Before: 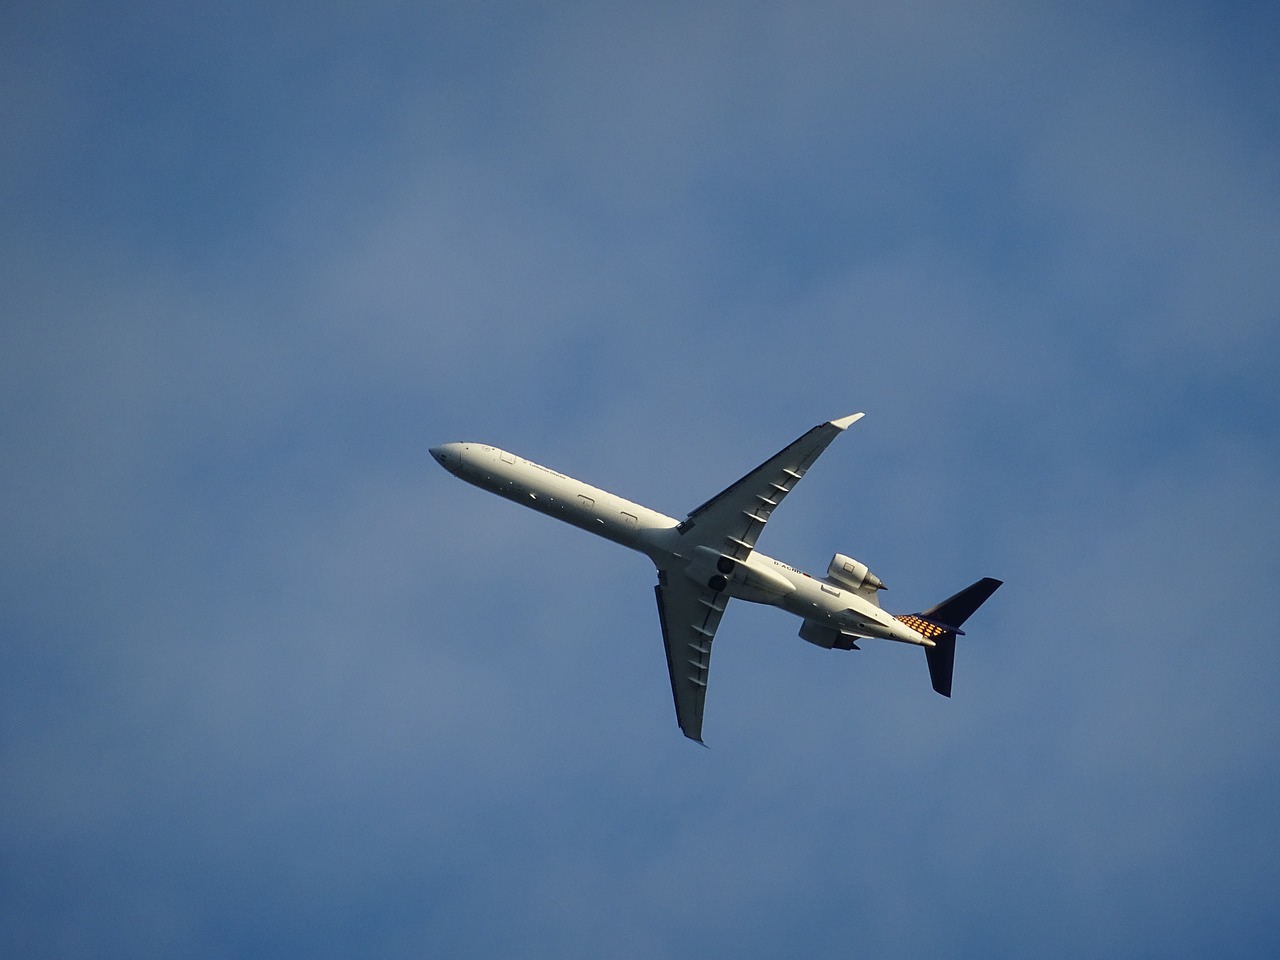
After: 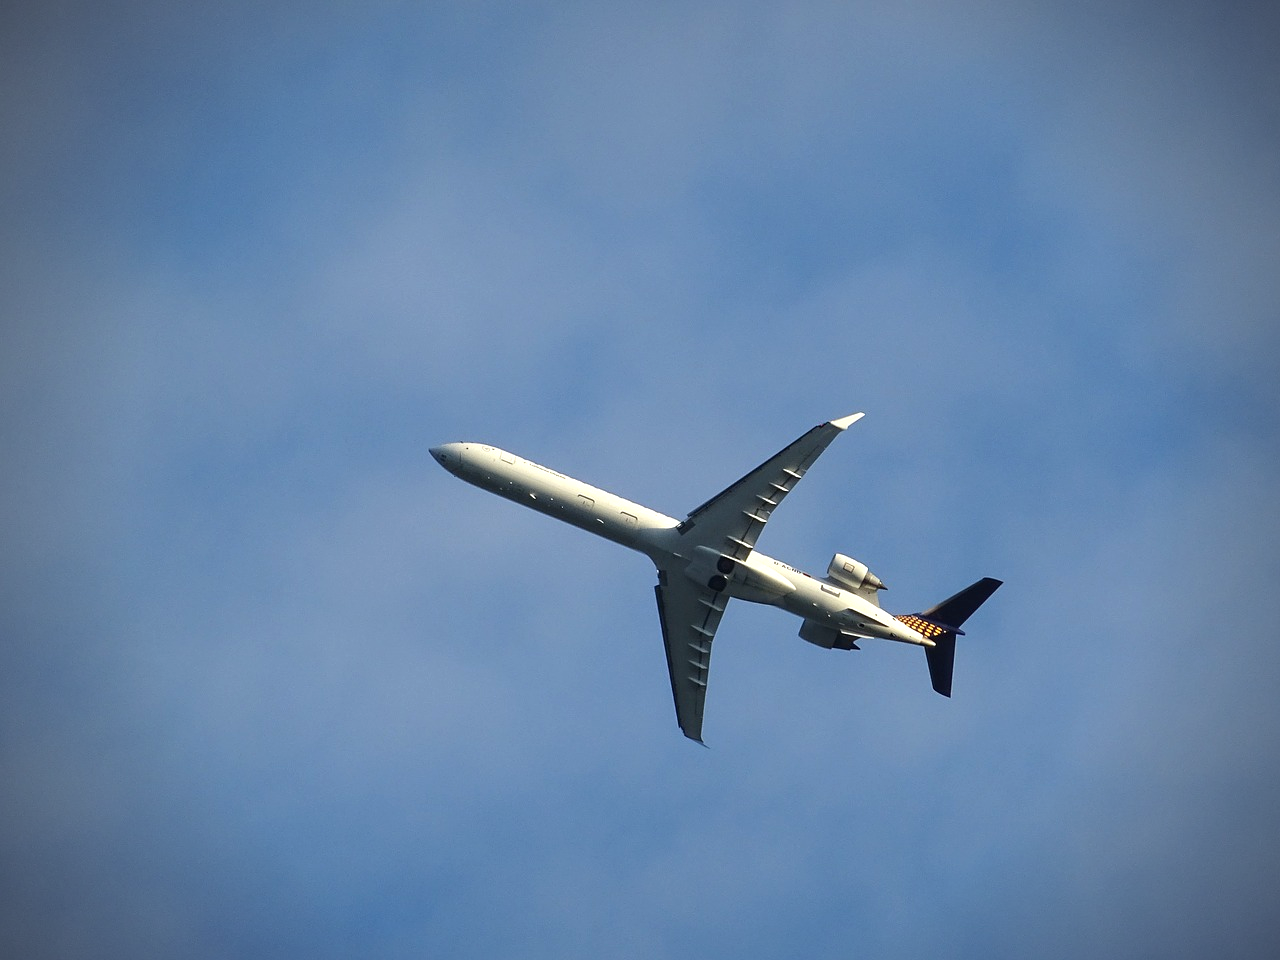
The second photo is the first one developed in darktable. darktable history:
exposure: exposure 0.525 EV, compensate highlight preservation false
vignetting: unbound false
